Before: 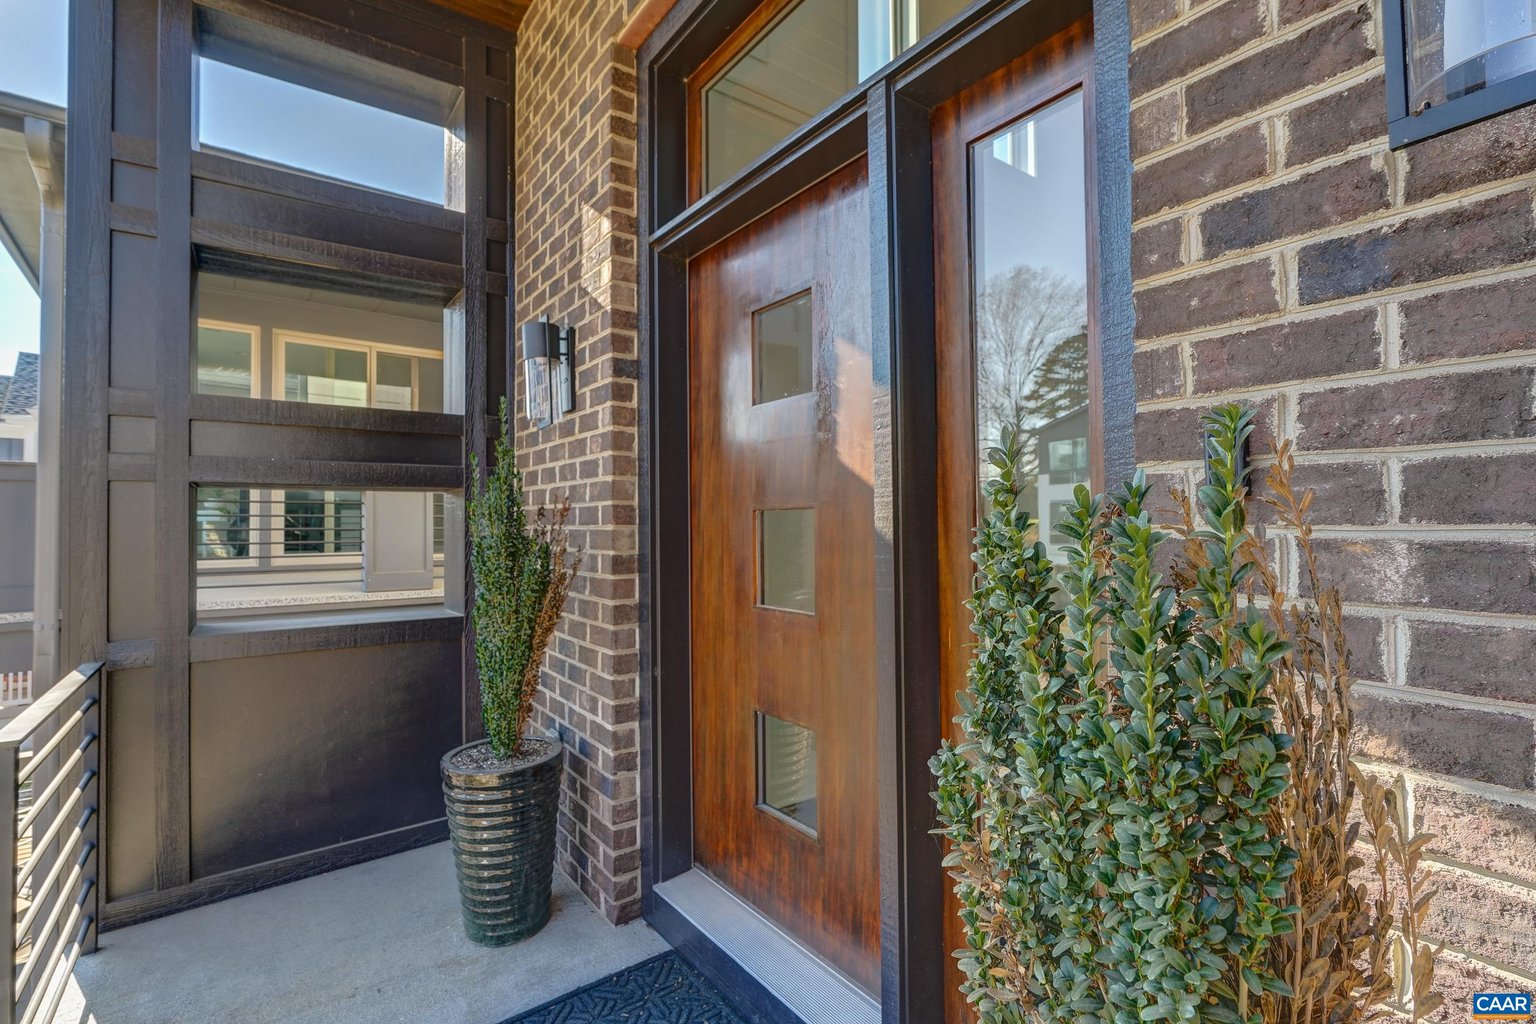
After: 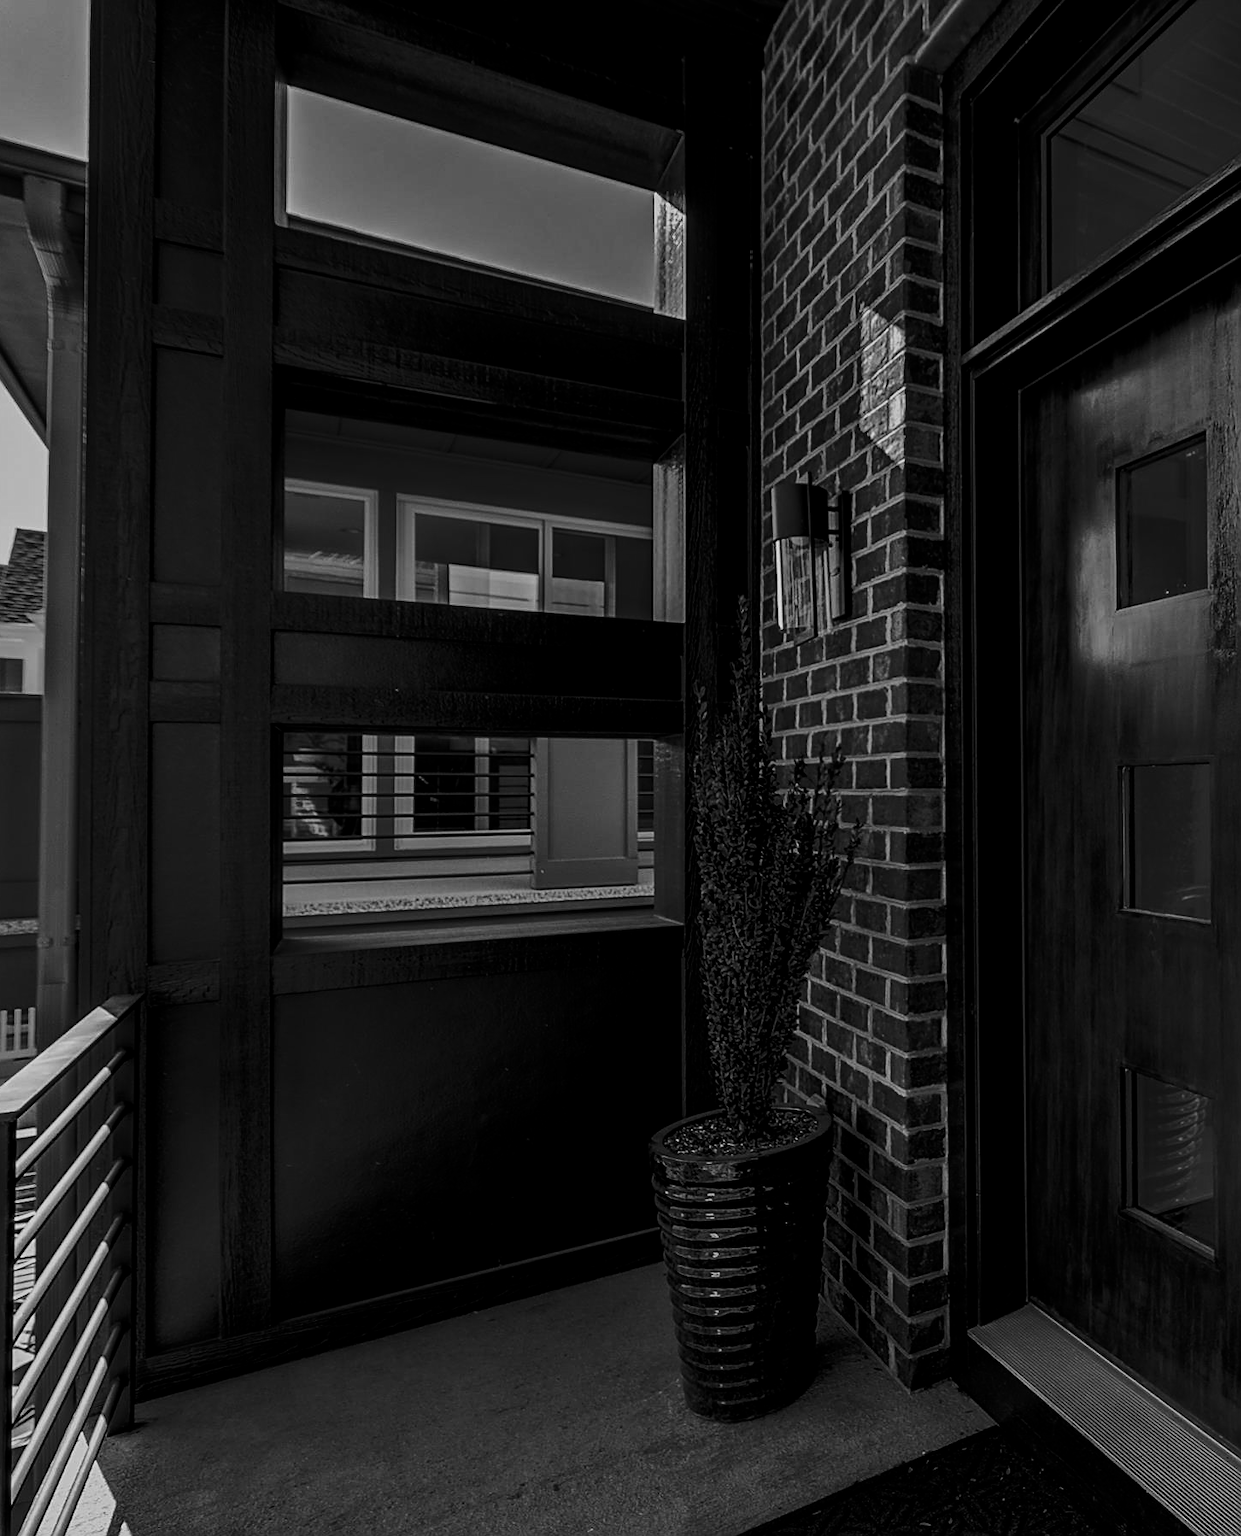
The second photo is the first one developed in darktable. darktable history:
white balance: red 0.98, blue 1.034
crop: left 0.587%, right 45.588%, bottom 0.086%
sharpen: on, module defaults
exposure: black level correction 0.007, exposure 0.093 EV, compensate highlight preservation false
filmic rgb: black relative exposure -5 EV, white relative exposure 3.5 EV, hardness 3.19, contrast 1.2, highlights saturation mix -50%
contrast brightness saturation: contrast 0.02, brightness -1, saturation -1
color balance rgb: perceptual saturation grading › global saturation 20%, global vibrance 20%
